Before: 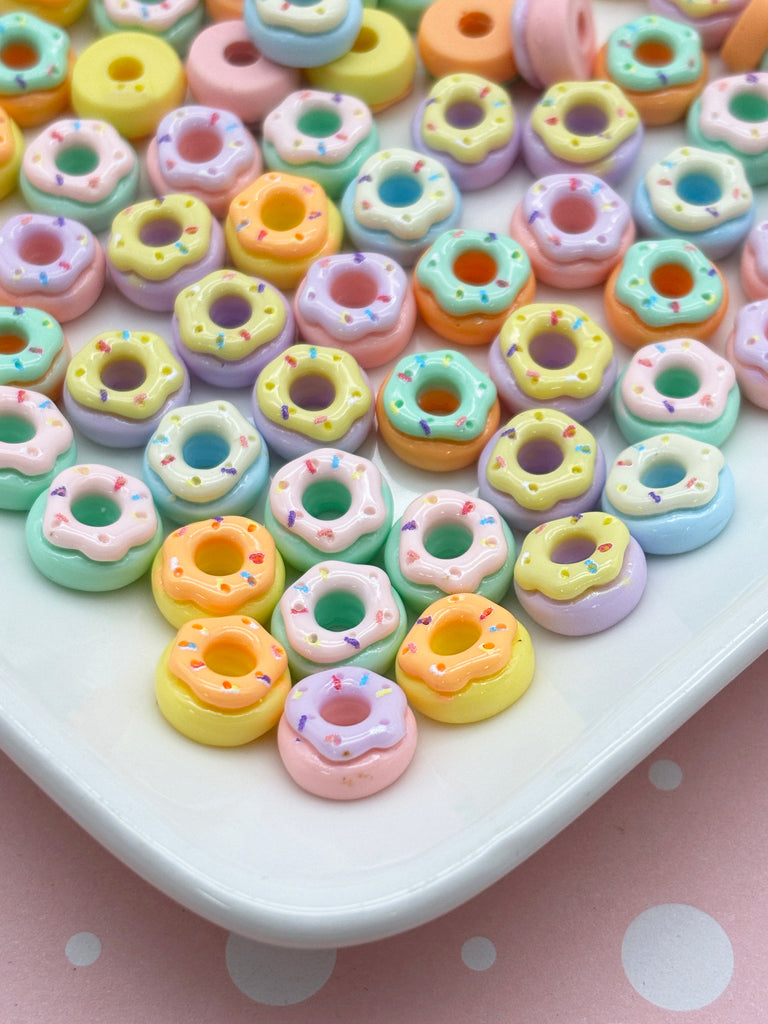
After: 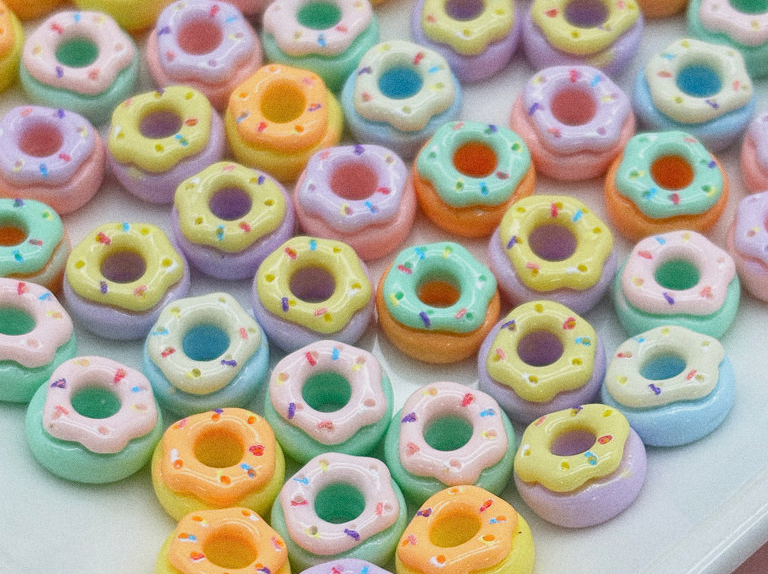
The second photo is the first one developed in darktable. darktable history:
crop and rotate: top 10.605%, bottom 33.274%
color balance rgb: contrast -10%
grain: coarseness 22.88 ISO
